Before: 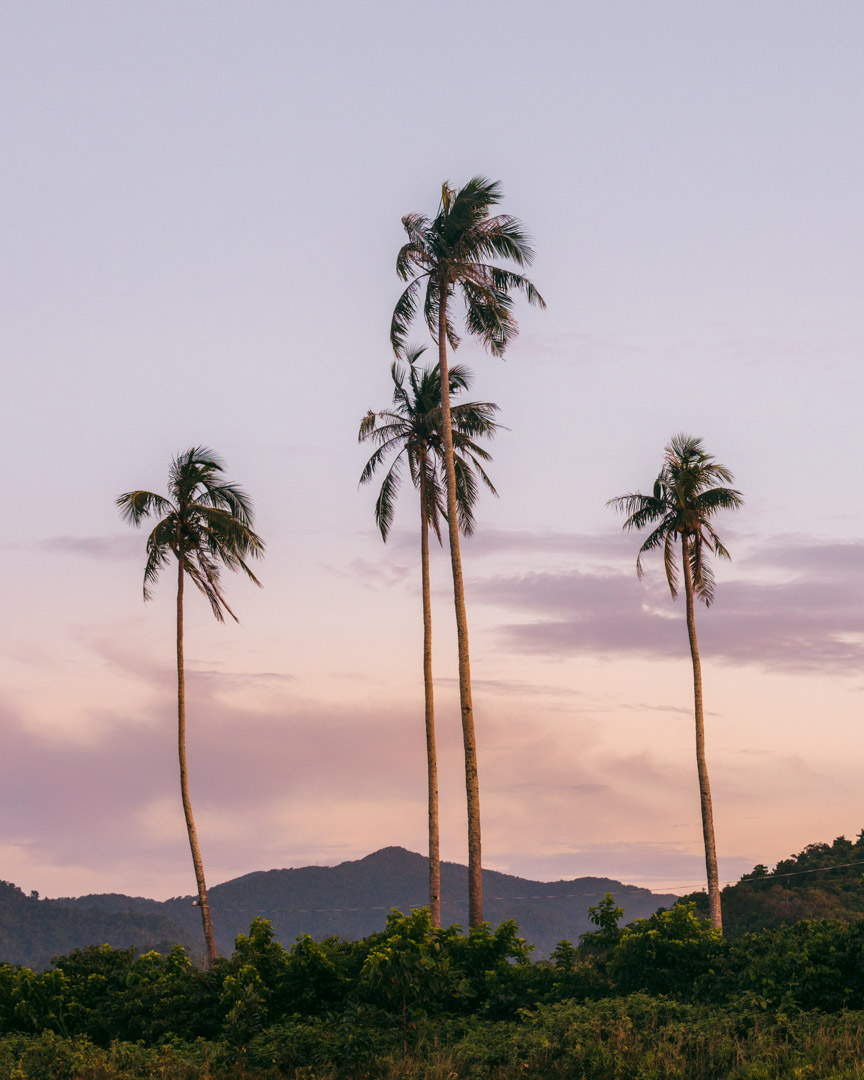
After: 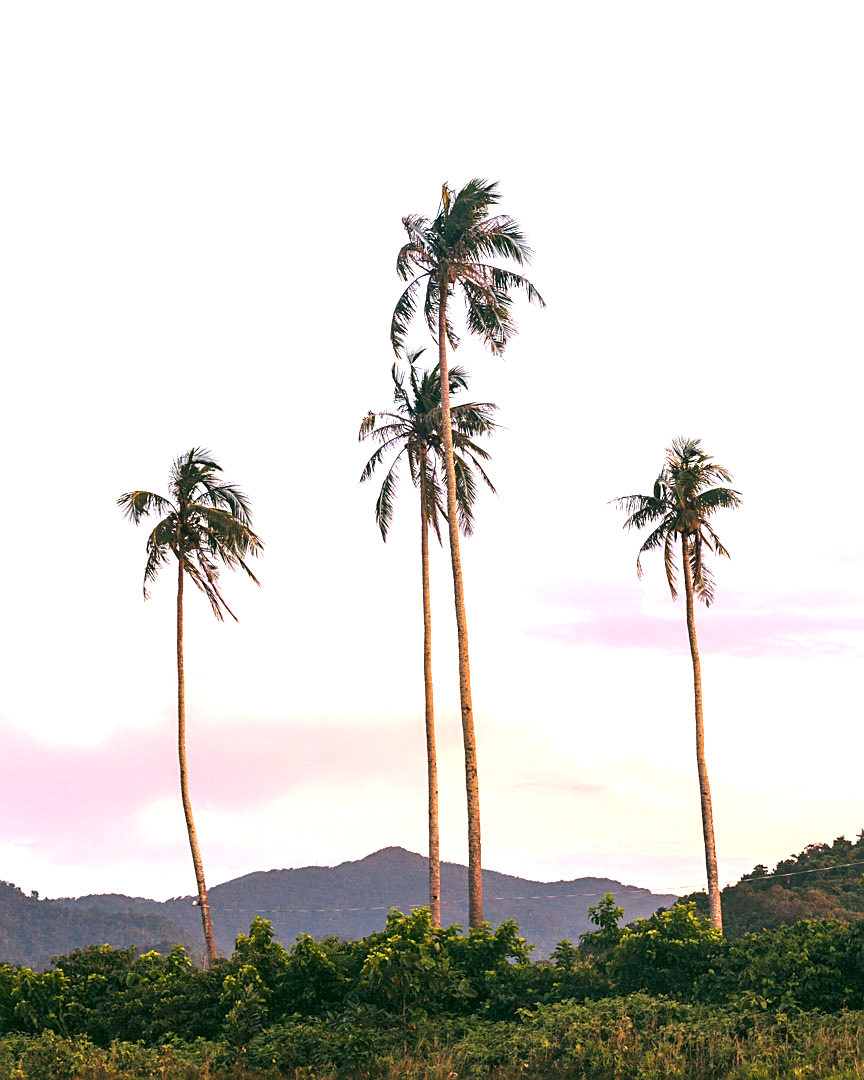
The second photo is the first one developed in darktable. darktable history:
exposure: black level correction 0, exposure 1.389 EV, compensate highlight preservation false
sharpen: on, module defaults
